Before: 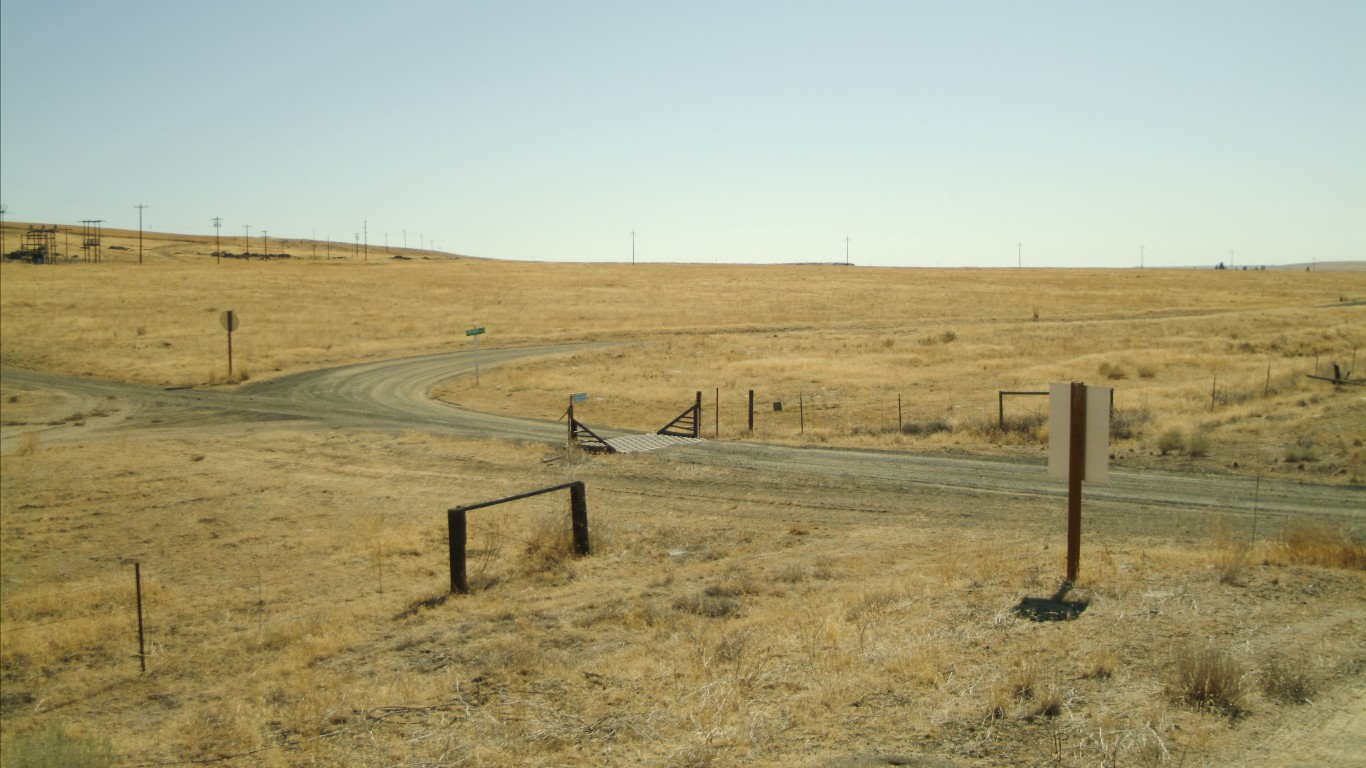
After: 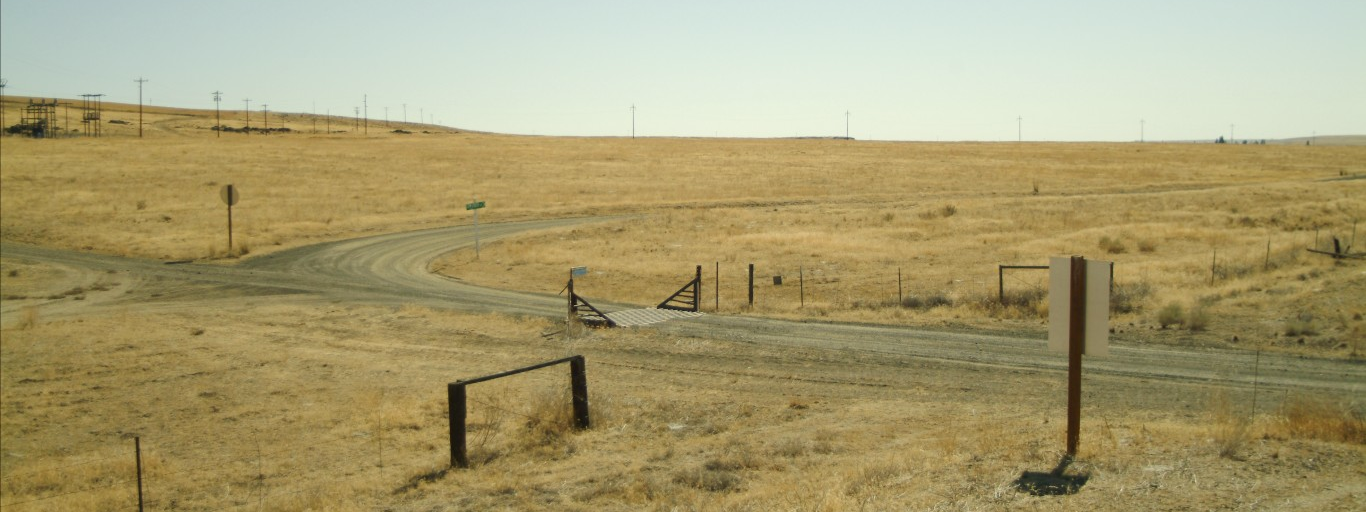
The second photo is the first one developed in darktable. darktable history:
color calibration: x 0.342, y 0.355, temperature 5142.07 K
crop: top 16.532%, bottom 16.705%
